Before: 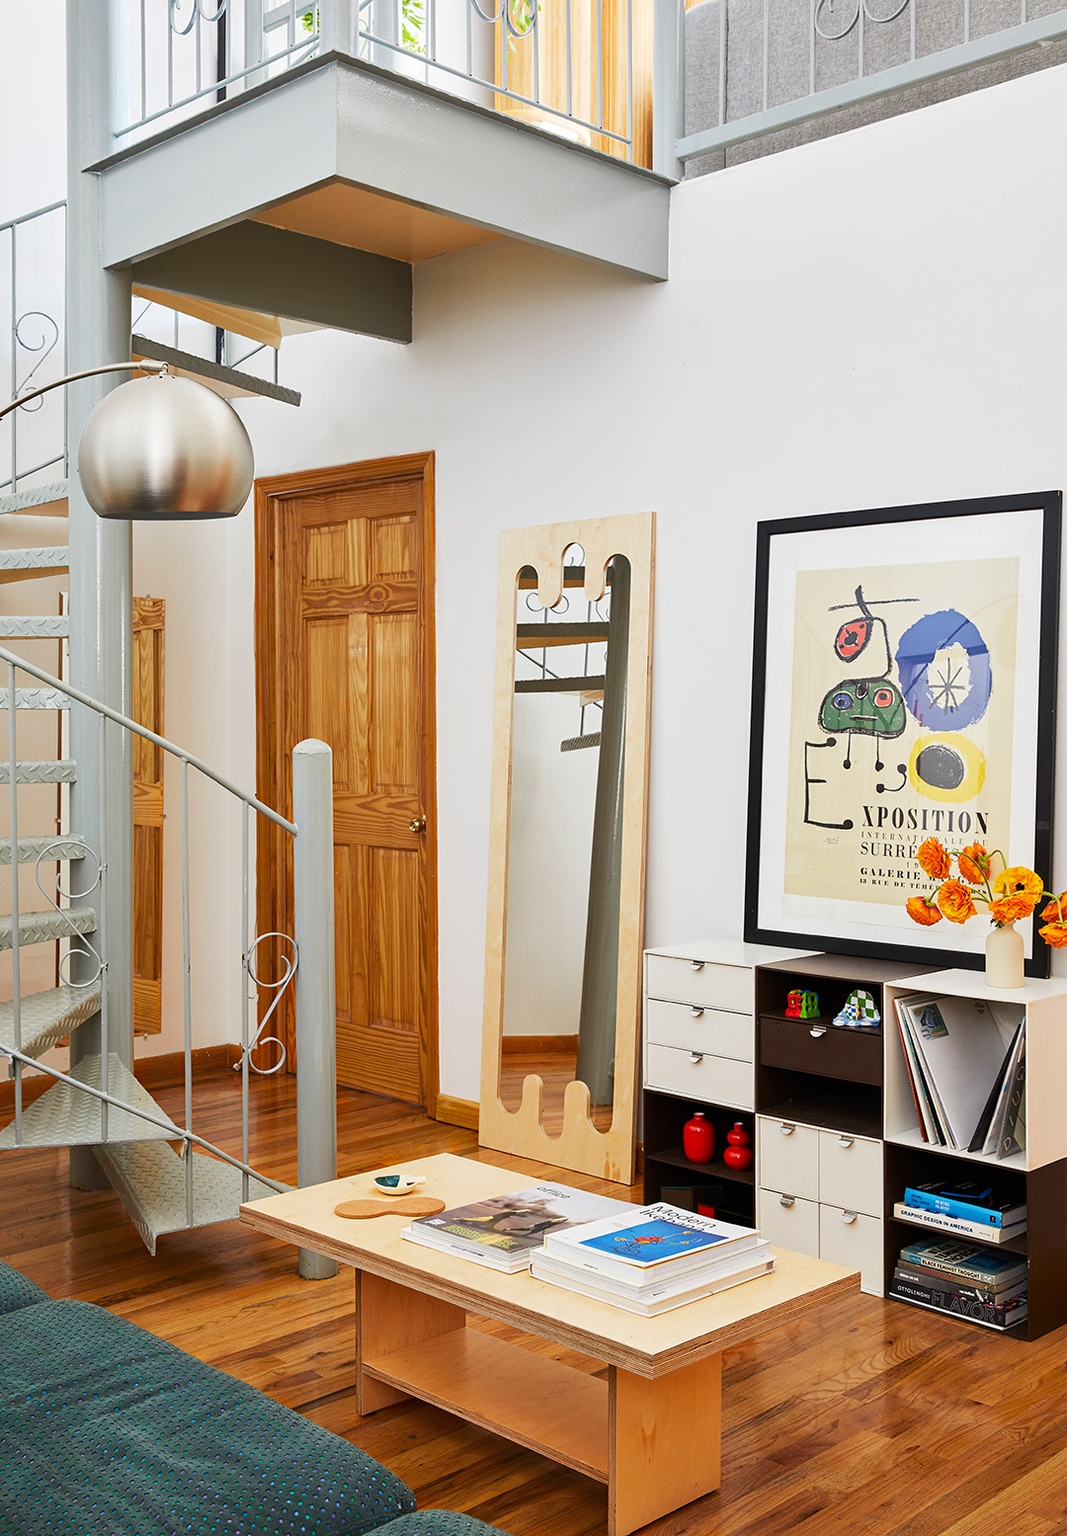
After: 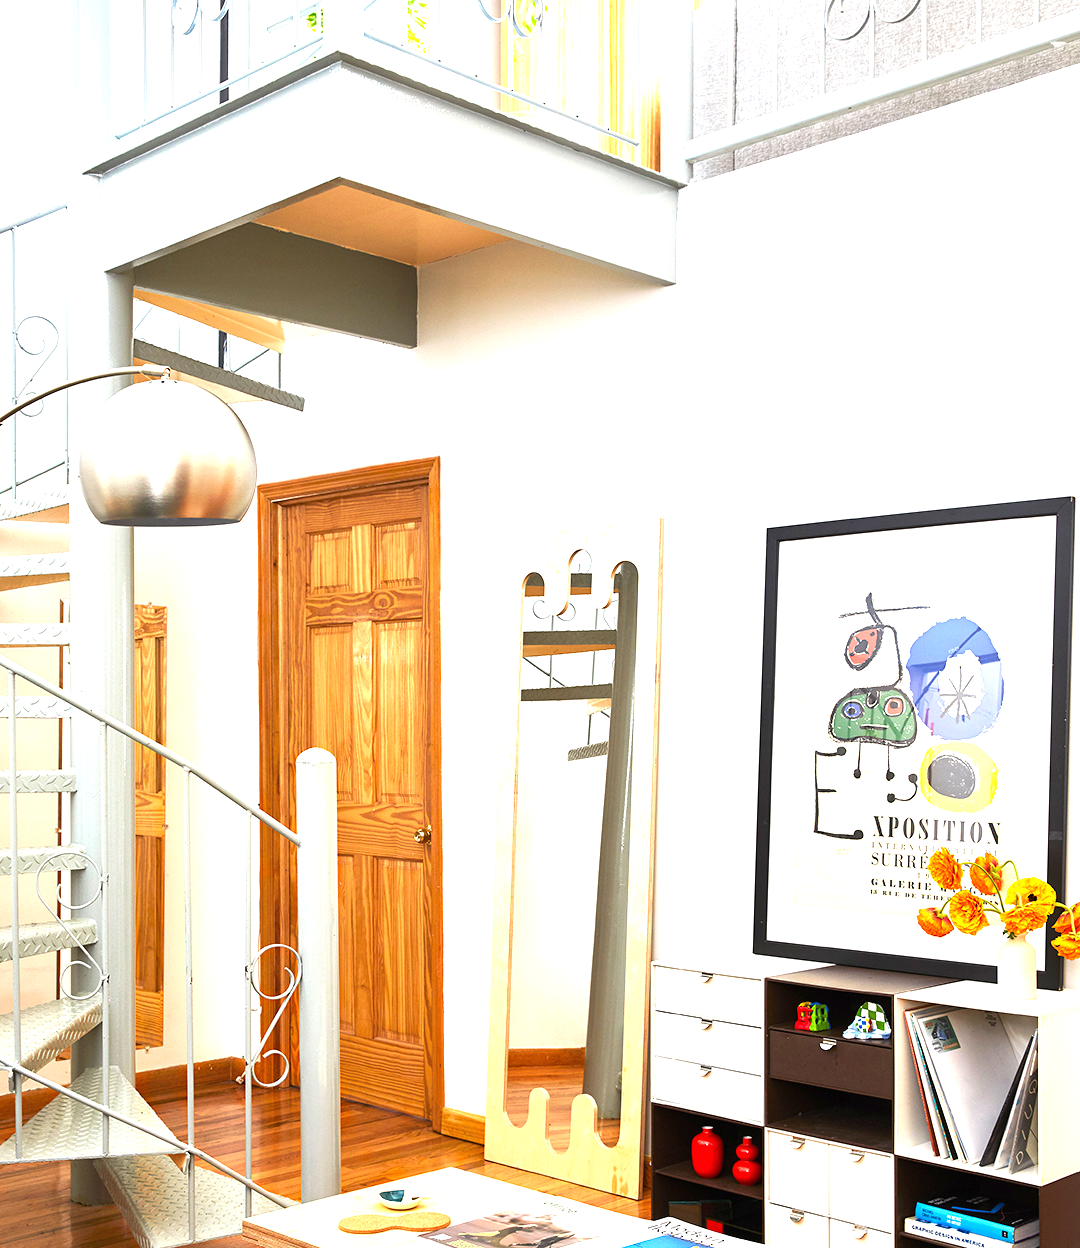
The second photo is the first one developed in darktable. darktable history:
exposure: black level correction 0, exposure 1.2 EV, compensate exposure bias true, compensate highlight preservation false
crop: bottom 19.585%
